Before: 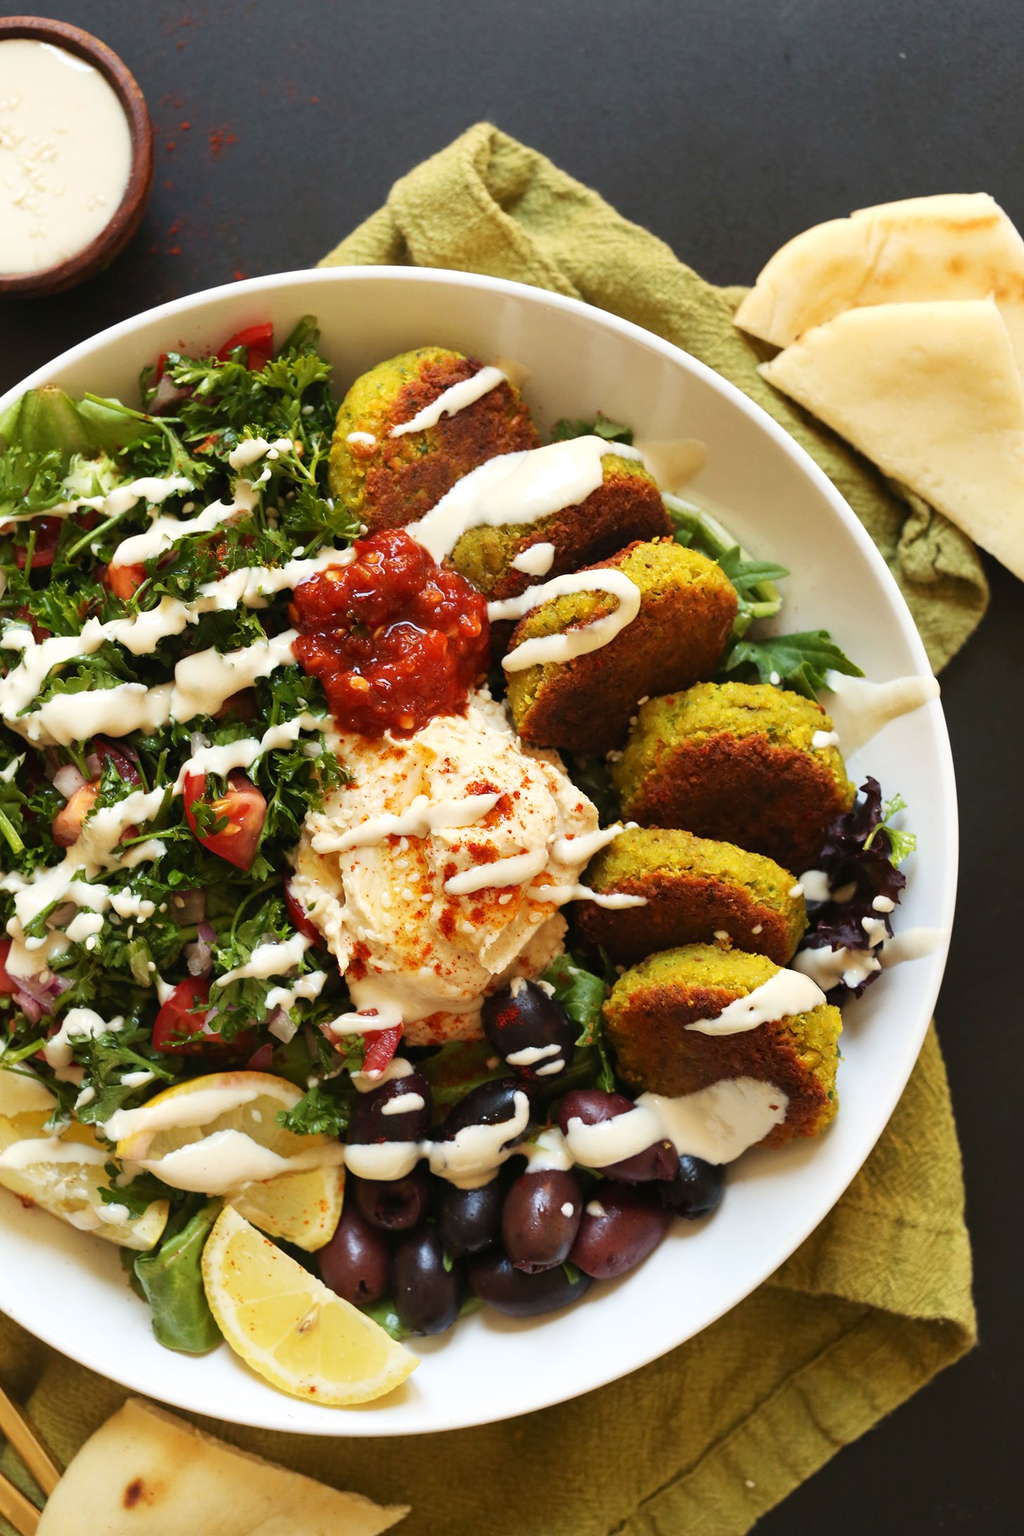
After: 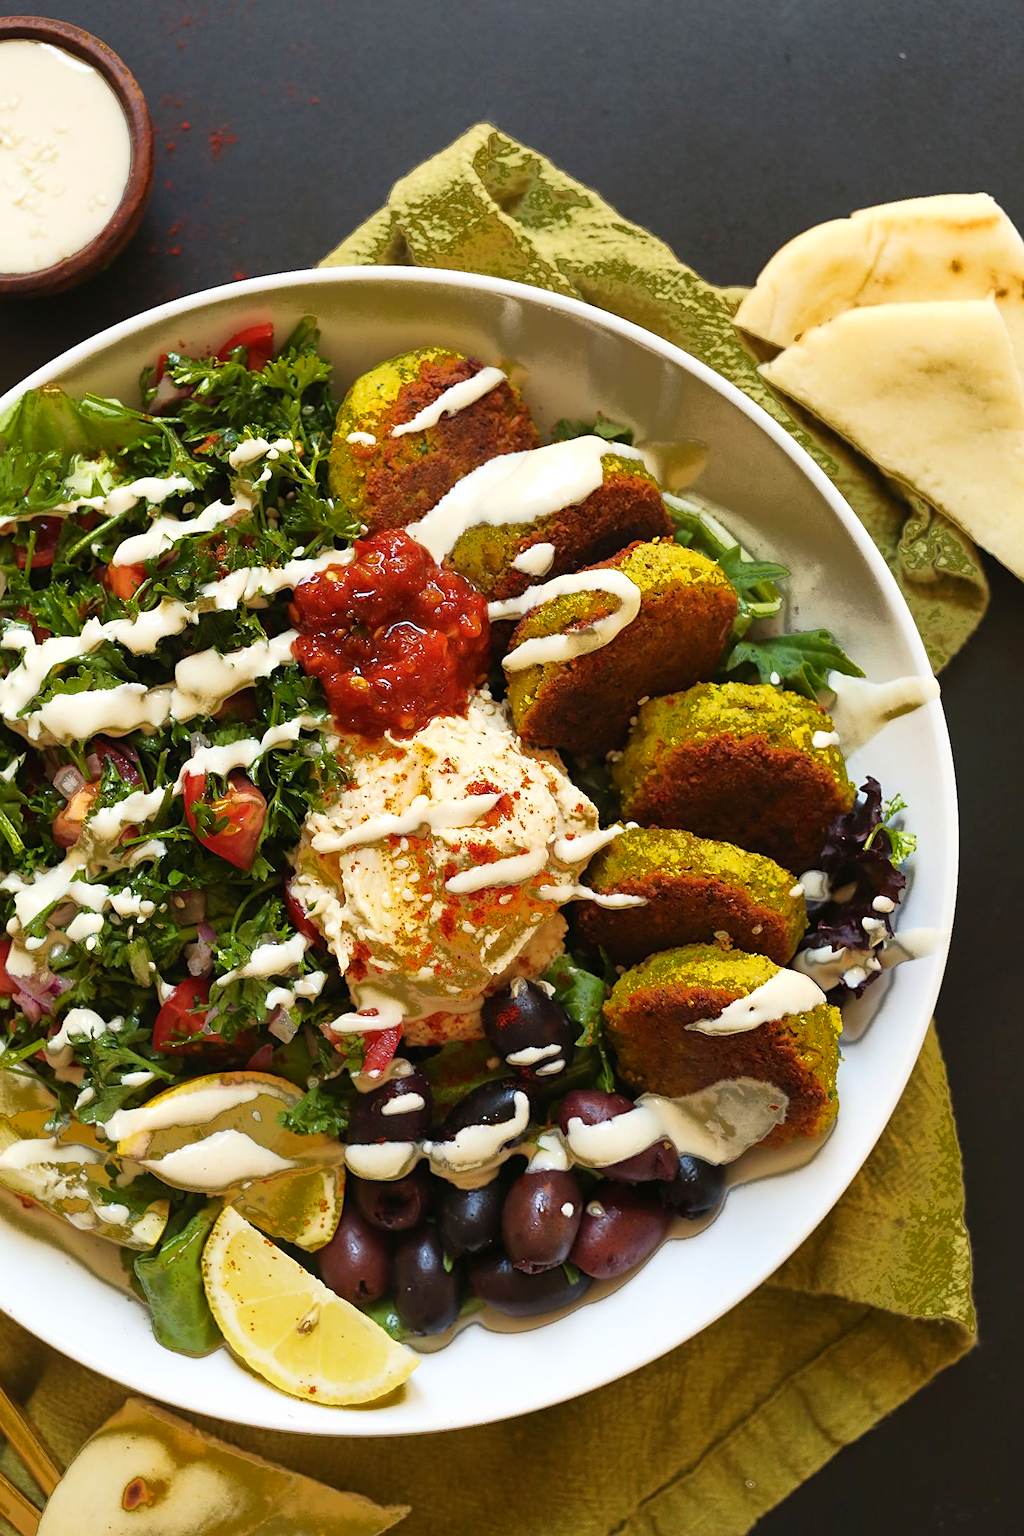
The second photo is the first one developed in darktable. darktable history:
color balance rgb: global vibrance 20%
fill light: exposure -0.73 EV, center 0.69, width 2.2
sharpen: on, module defaults
